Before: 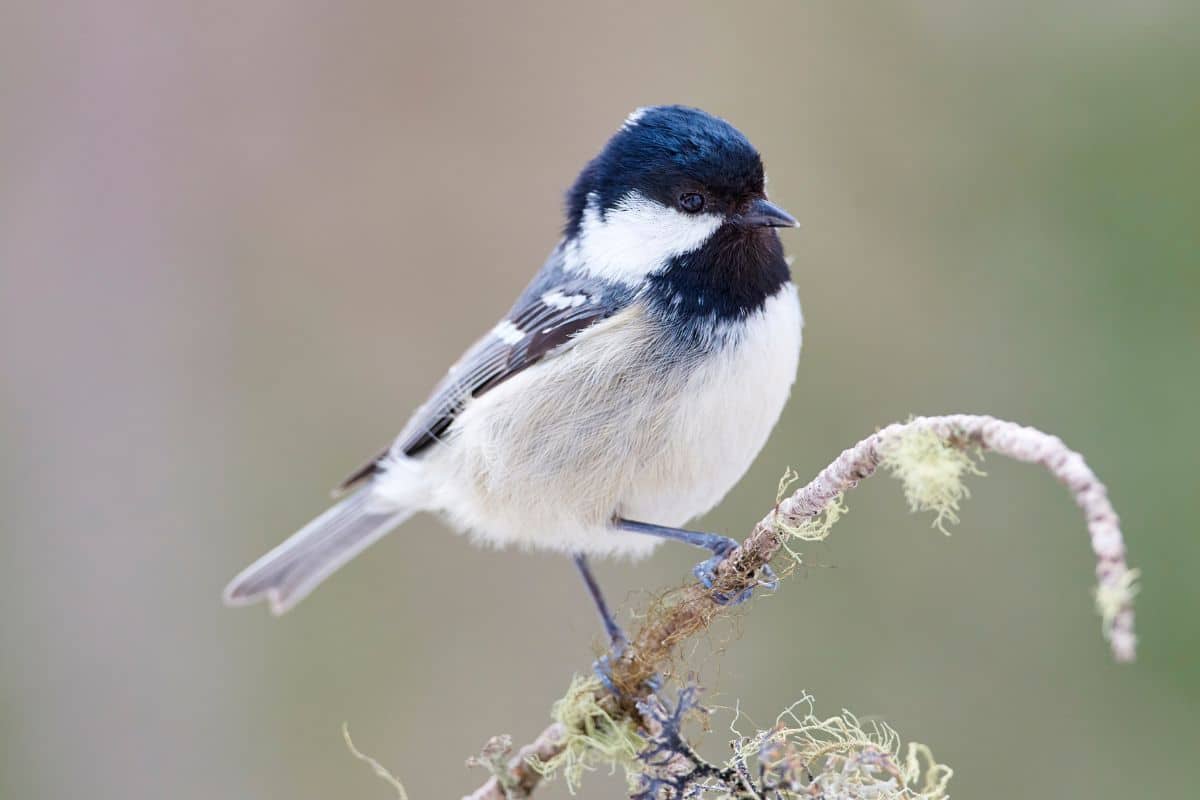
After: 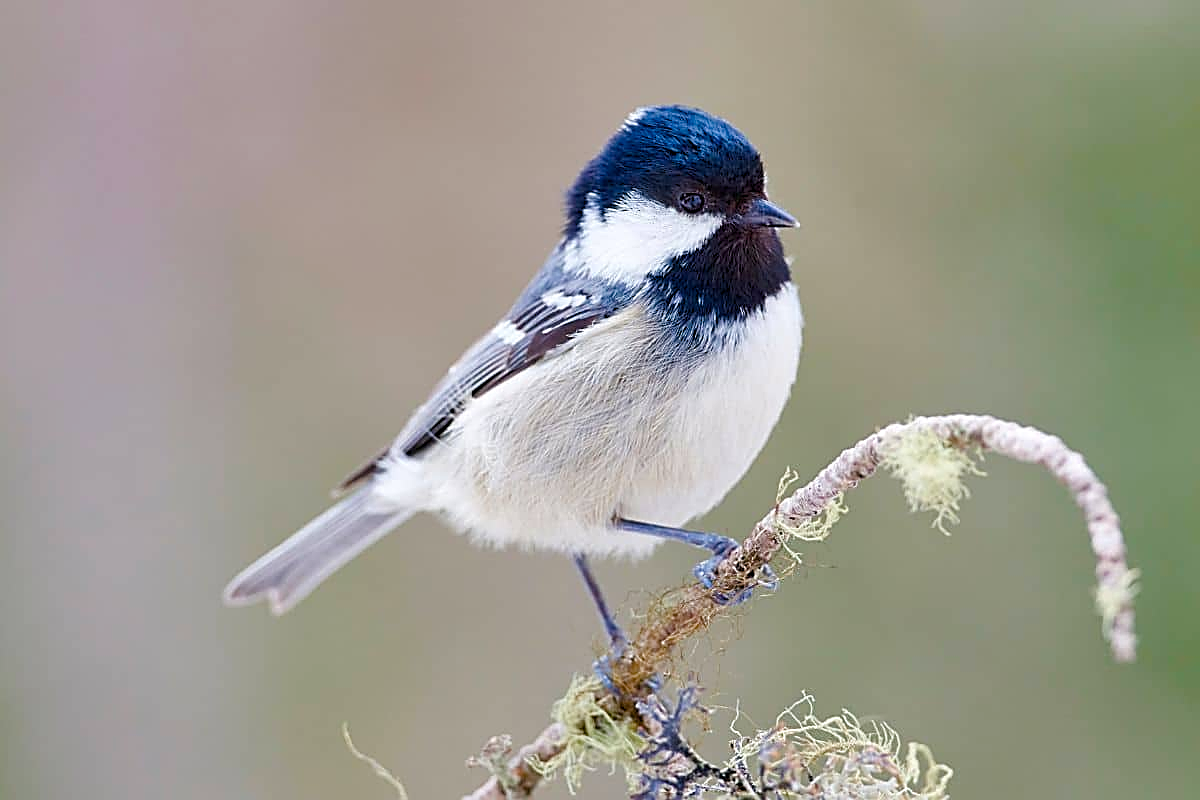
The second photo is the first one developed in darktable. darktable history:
sharpen: amount 0.912
color balance rgb: perceptual saturation grading › global saturation 26.992%, perceptual saturation grading › highlights -28.516%, perceptual saturation grading › mid-tones 15.405%, perceptual saturation grading › shadows 33.977%
tone equalizer: edges refinement/feathering 500, mask exposure compensation -1.57 EV, preserve details no
